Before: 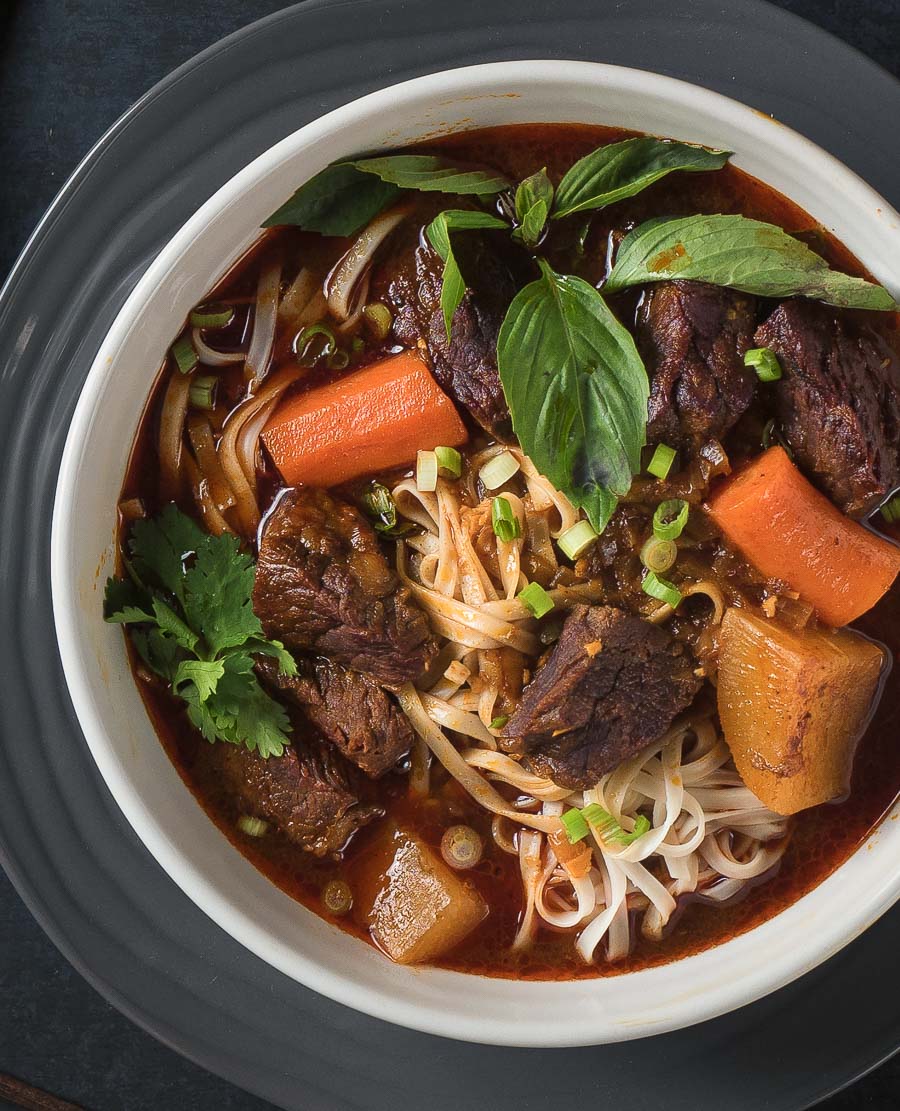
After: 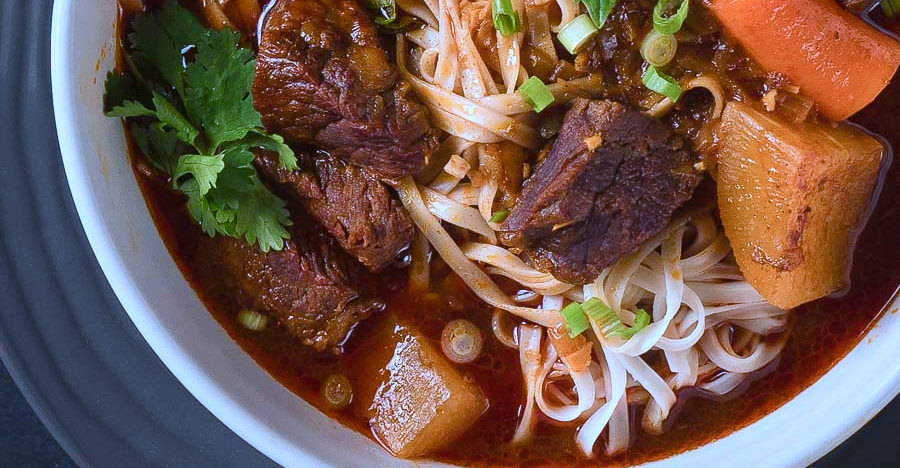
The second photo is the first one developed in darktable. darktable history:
color balance rgb: perceptual saturation grading › global saturation 20%, perceptual saturation grading › highlights -25%, perceptual saturation grading › shadows 25%
color correction: highlights a* -10.69, highlights b* -19.19
white balance: red 1.042, blue 1.17
crop: top 45.551%, bottom 12.262%
